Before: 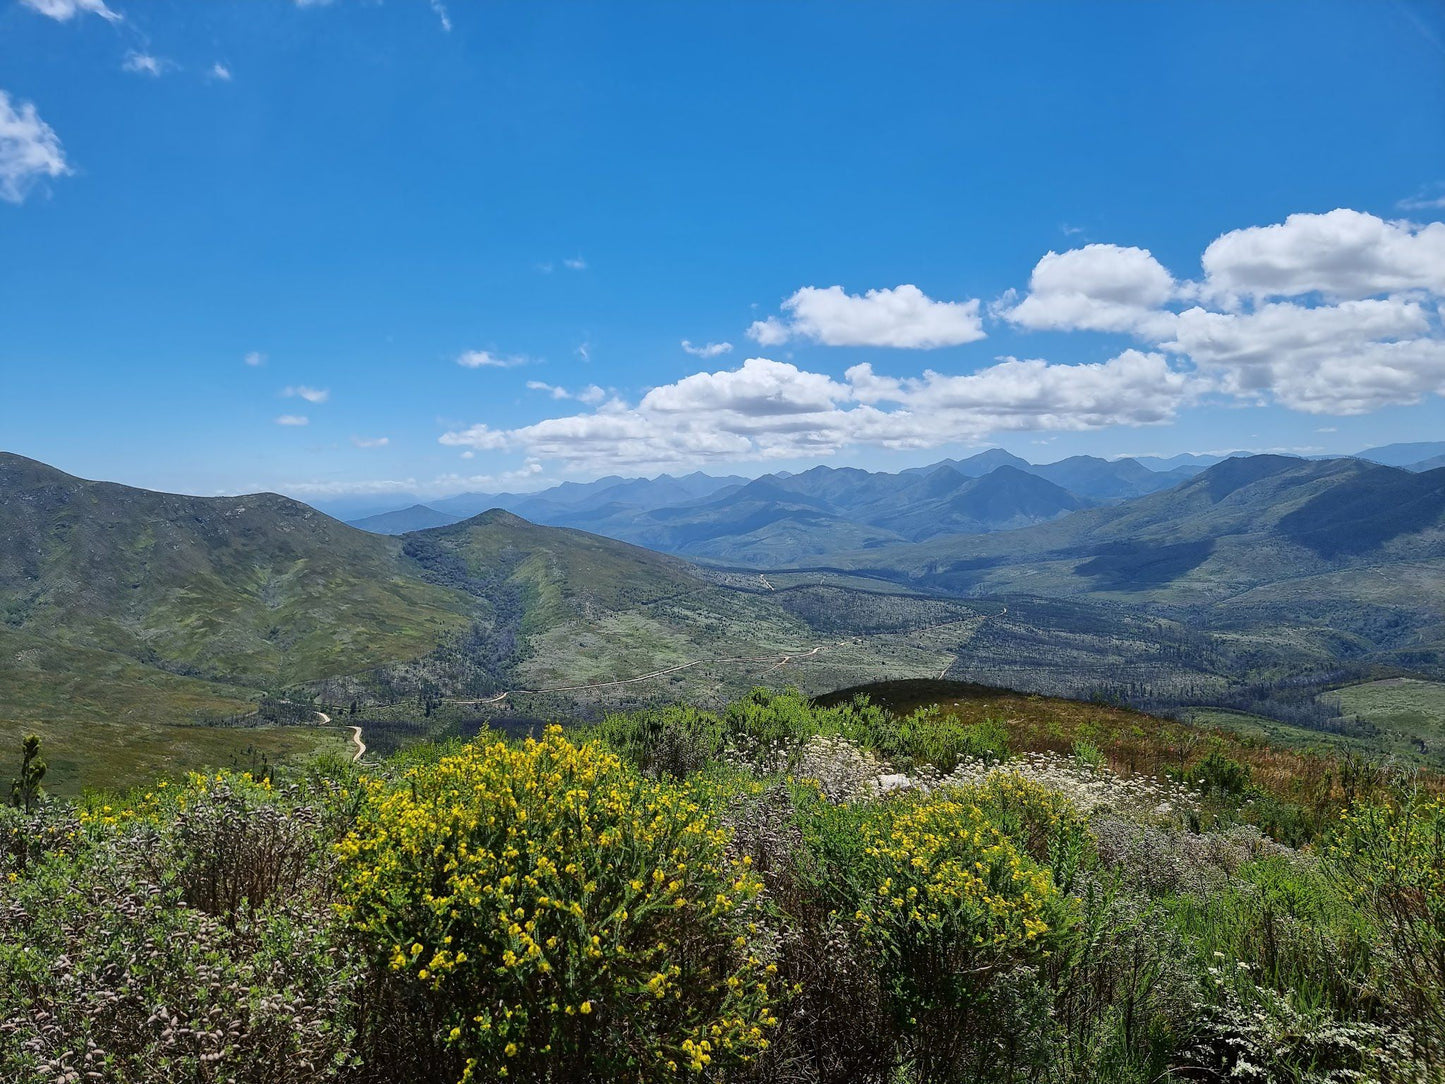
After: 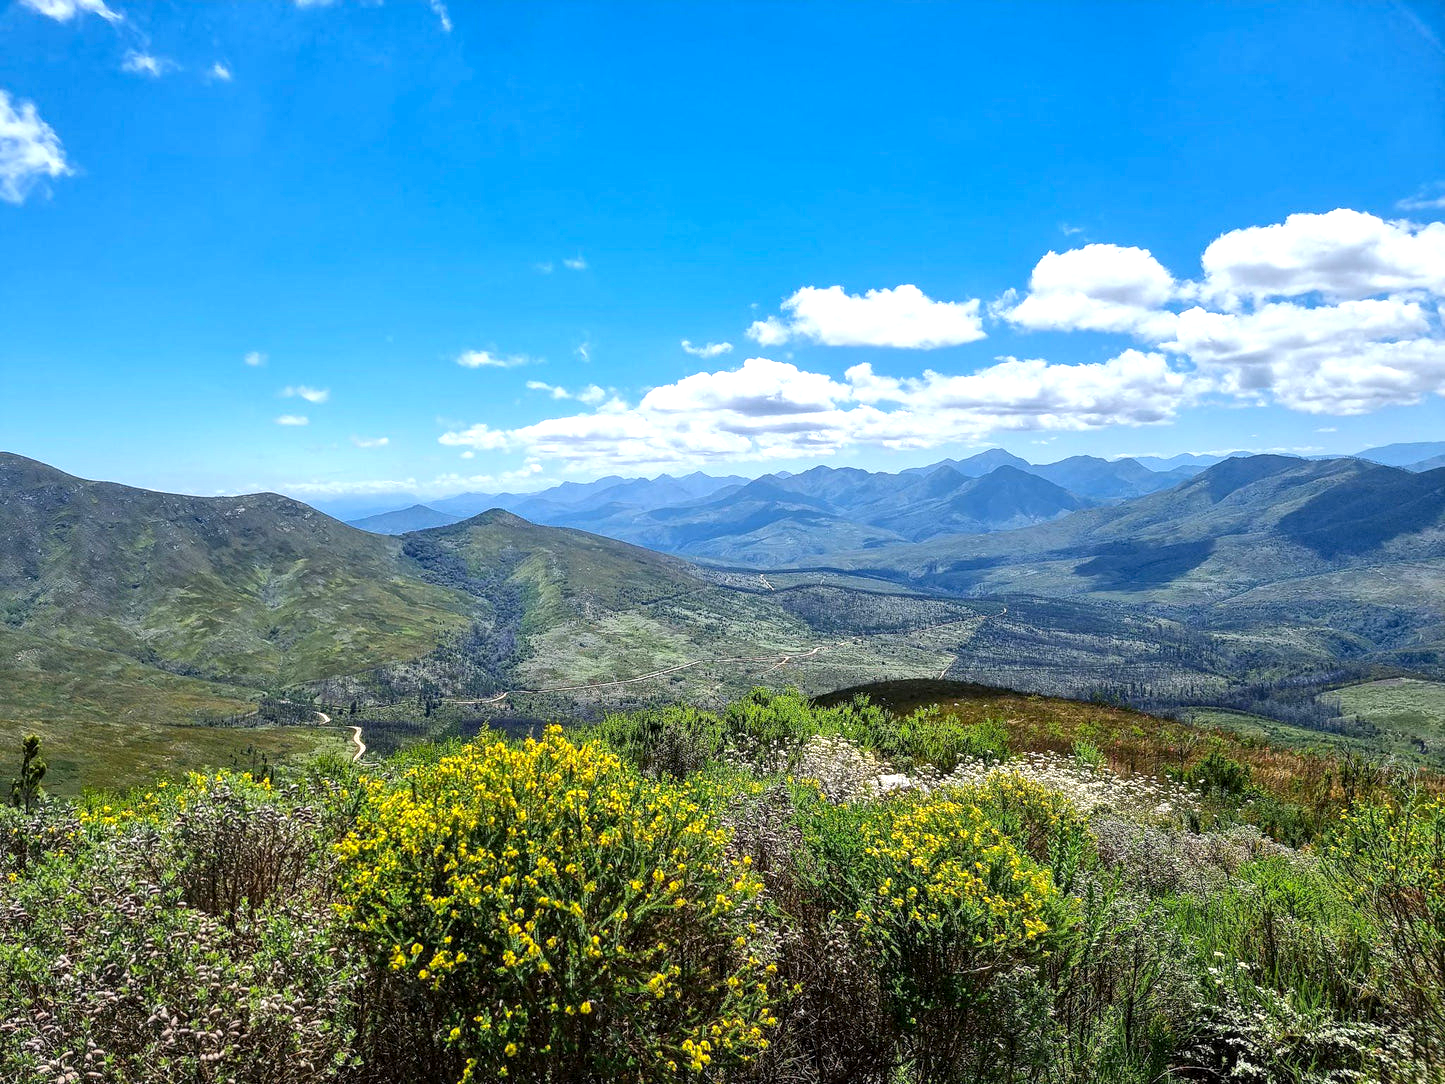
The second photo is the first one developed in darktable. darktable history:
exposure: exposure 0.6 EV, compensate highlight preservation false
color correction: saturation 1.11
local contrast: detail 130%
